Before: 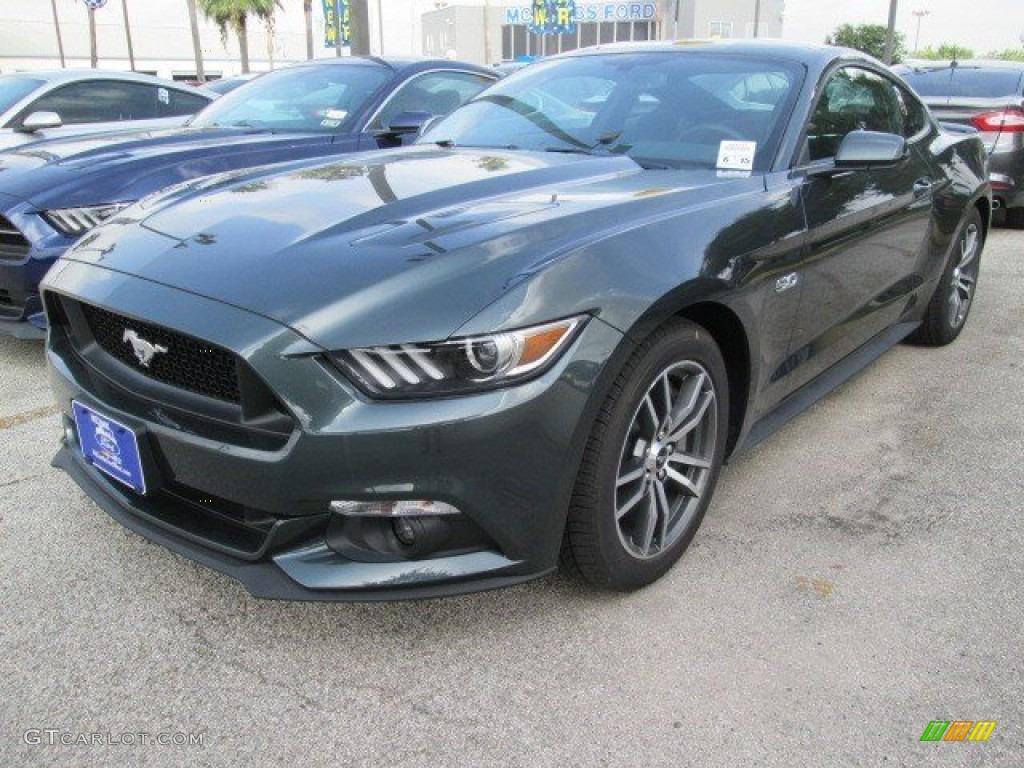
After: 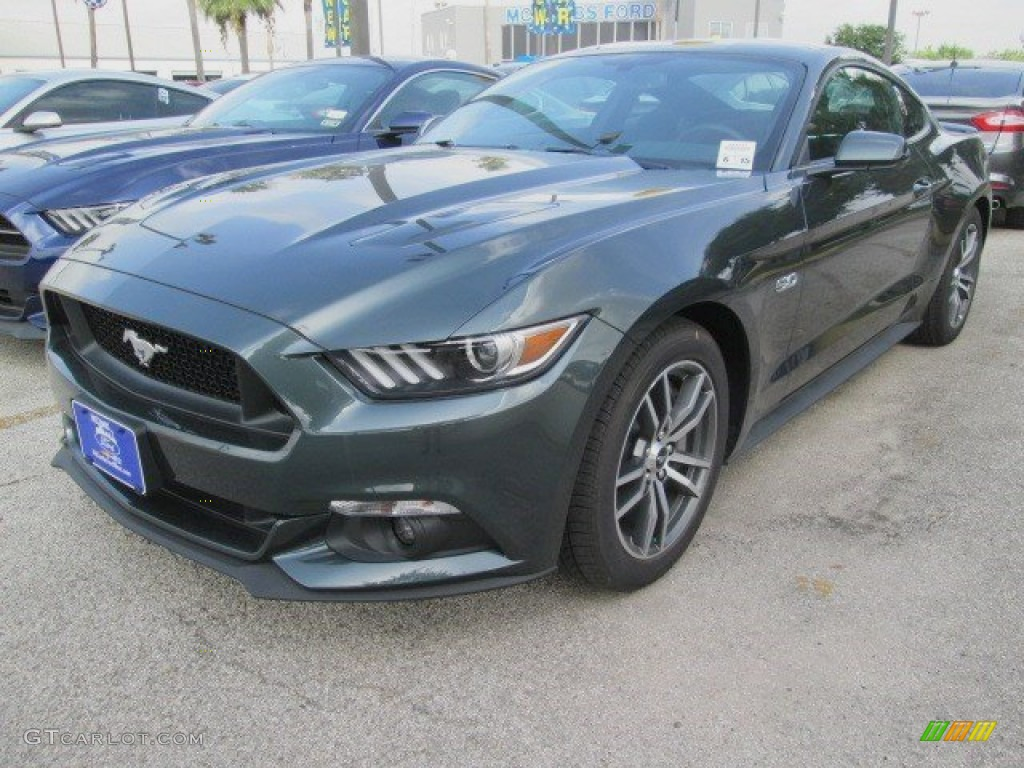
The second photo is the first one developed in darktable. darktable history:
color balance rgb: perceptual saturation grading › global saturation -0.046%, perceptual brilliance grading › global brilliance 2.728%, perceptual brilliance grading › highlights -3.282%, perceptual brilliance grading › shadows 3.239%, contrast -9.923%
